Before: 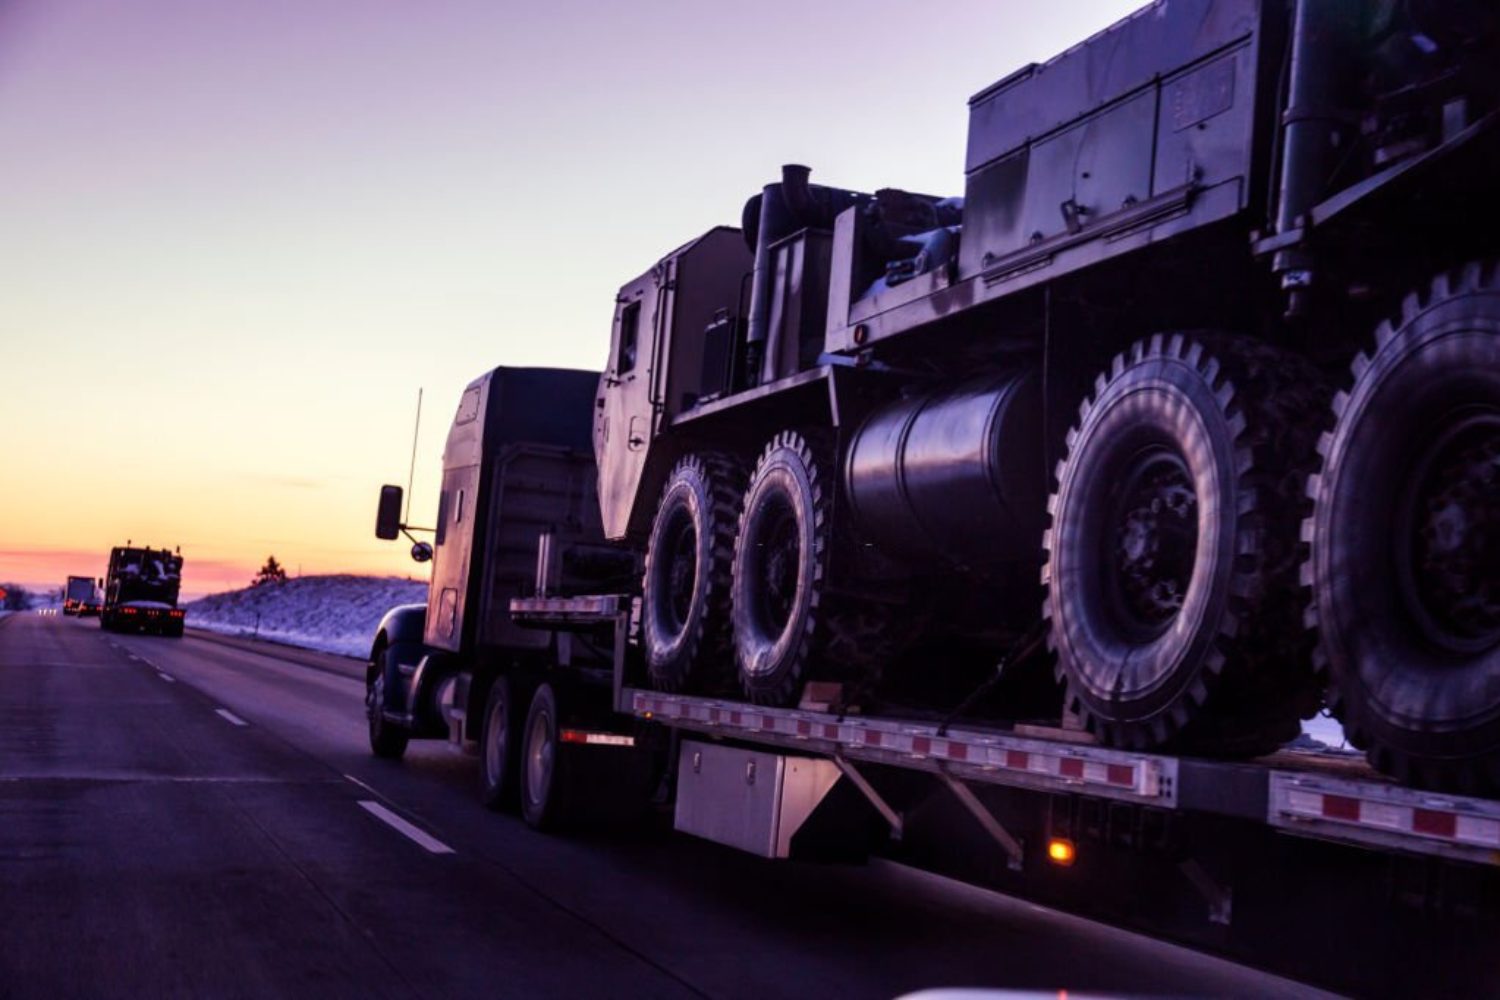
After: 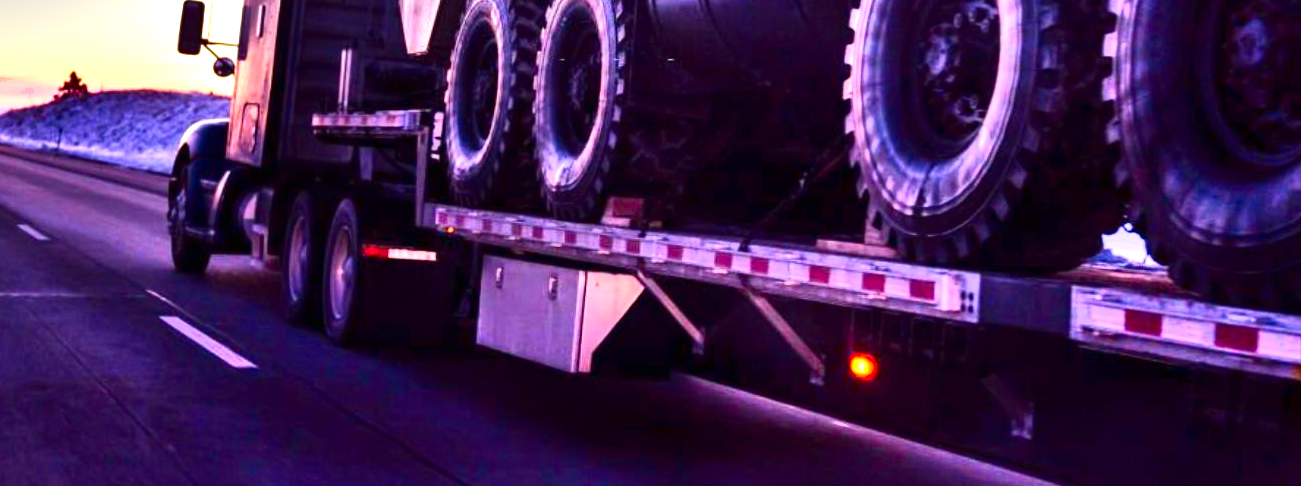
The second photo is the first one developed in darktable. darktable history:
crop and rotate: left 13.234%, top 48.524%, bottom 2.82%
contrast brightness saturation: contrast 0.123, brightness -0.121, saturation 0.201
shadows and highlights: soften with gaussian
exposure: black level correction 0, exposure 1.199 EV, compensate highlight preservation false
